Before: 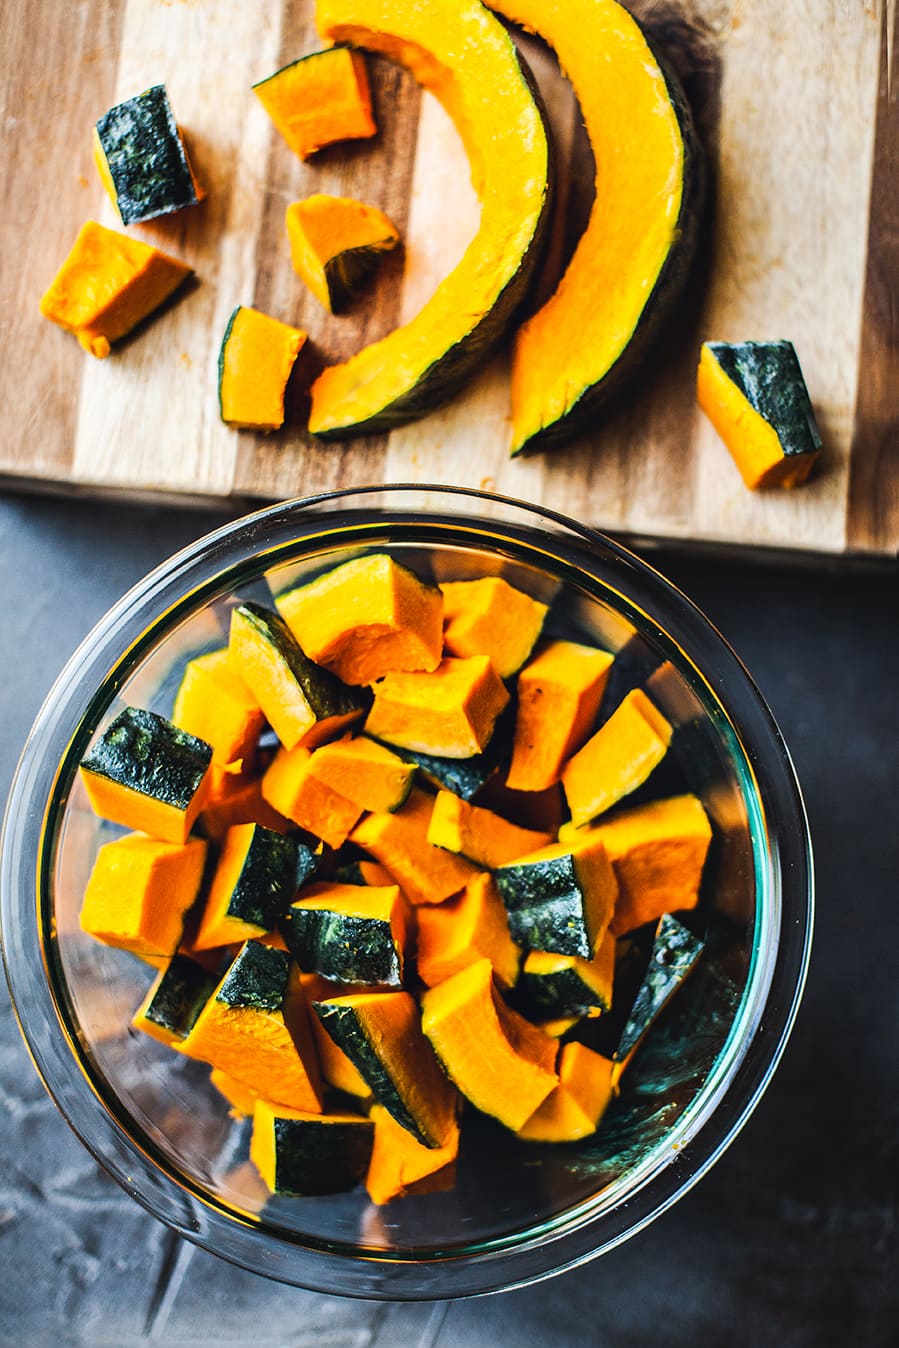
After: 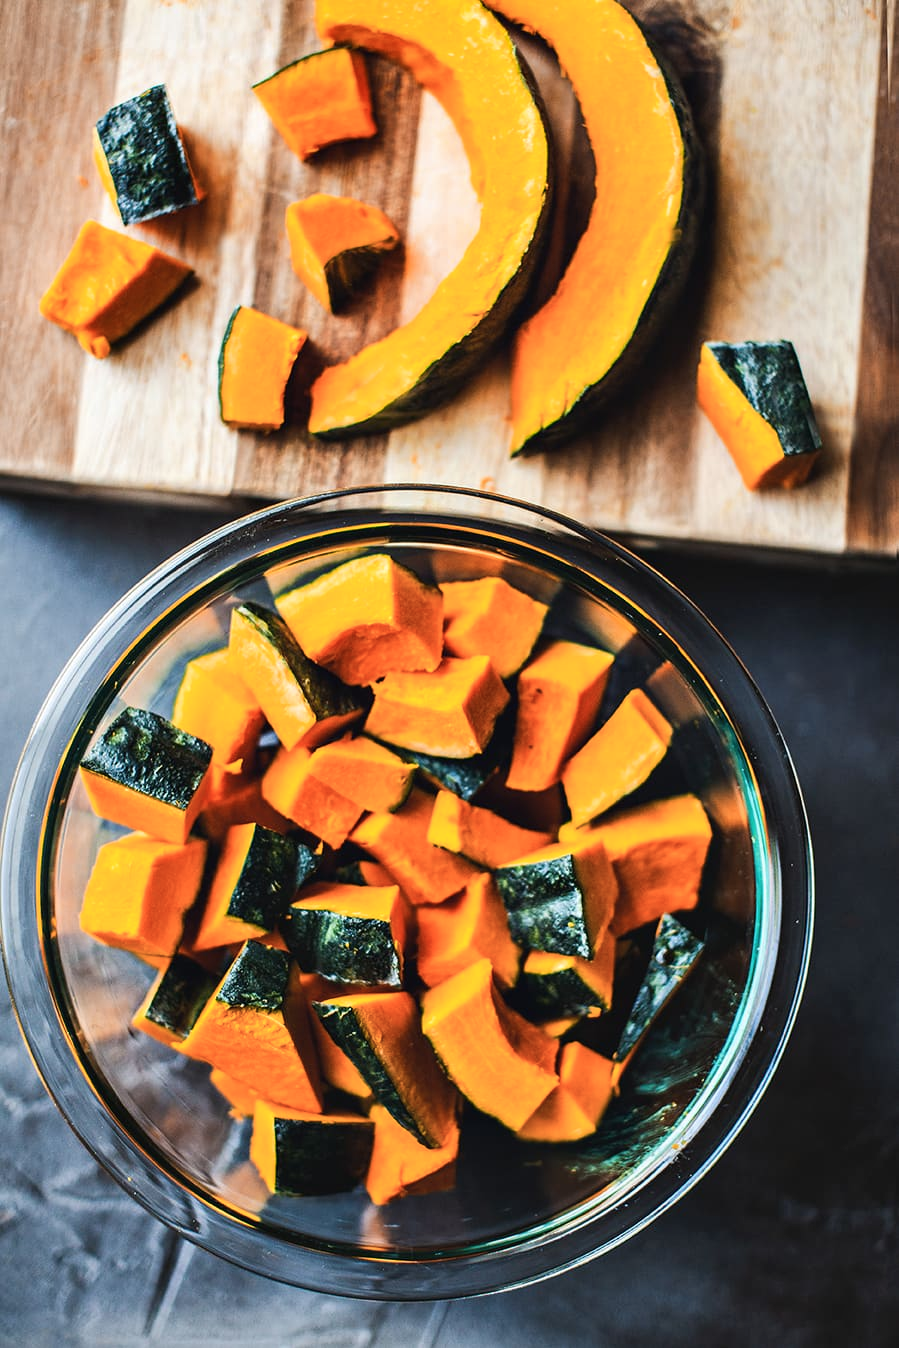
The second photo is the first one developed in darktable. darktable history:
shadows and highlights: shadows 20.91, highlights -35.45, soften with gaussian
color zones: curves: ch1 [(0, 0.455) (0.063, 0.455) (0.286, 0.495) (0.429, 0.5) (0.571, 0.5) (0.714, 0.5) (0.857, 0.5) (1, 0.455)]; ch2 [(0, 0.532) (0.063, 0.521) (0.233, 0.447) (0.429, 0.489) (0.571, 0.5) (0.714, 0.5) (0.857, 0.5) (1, 0.532)]
